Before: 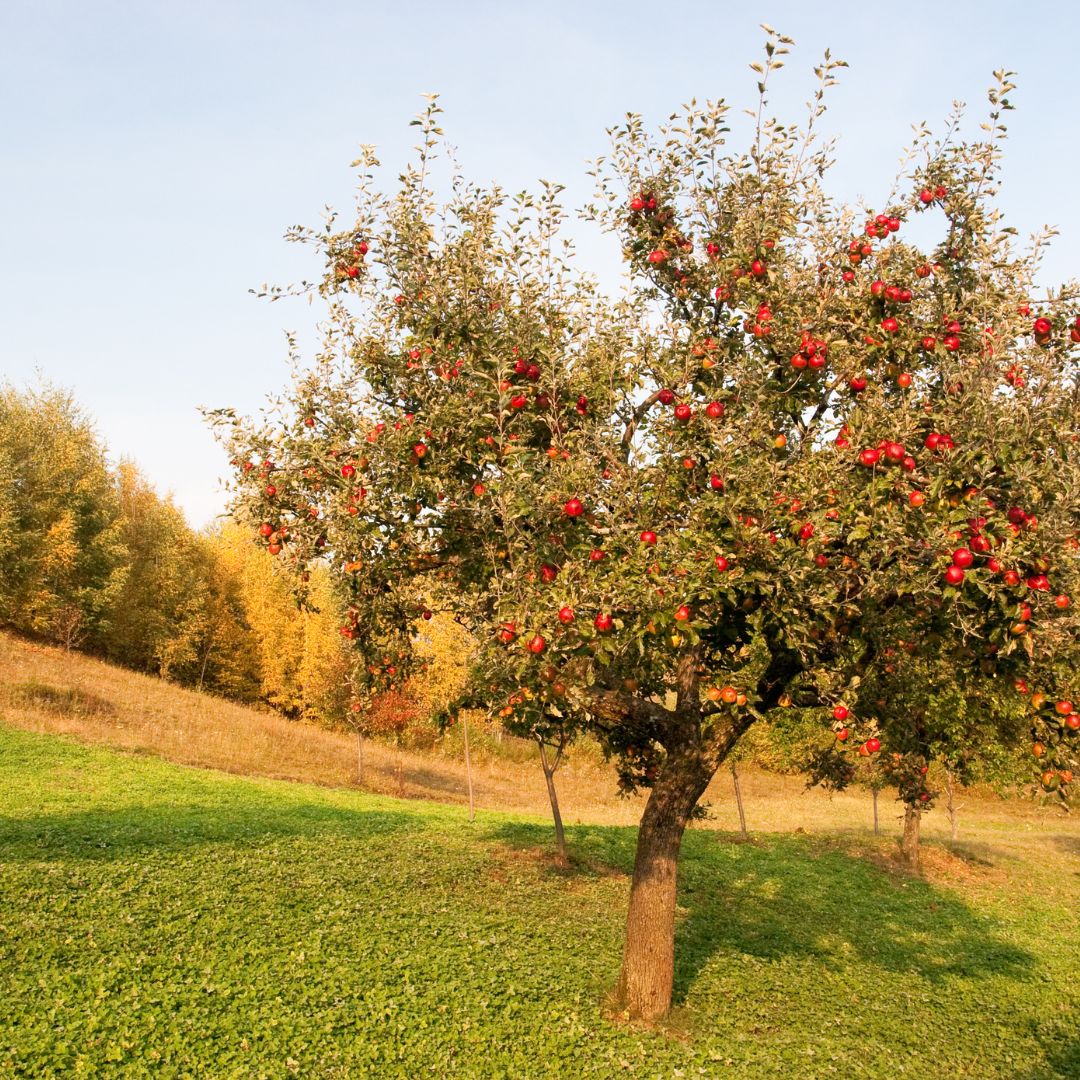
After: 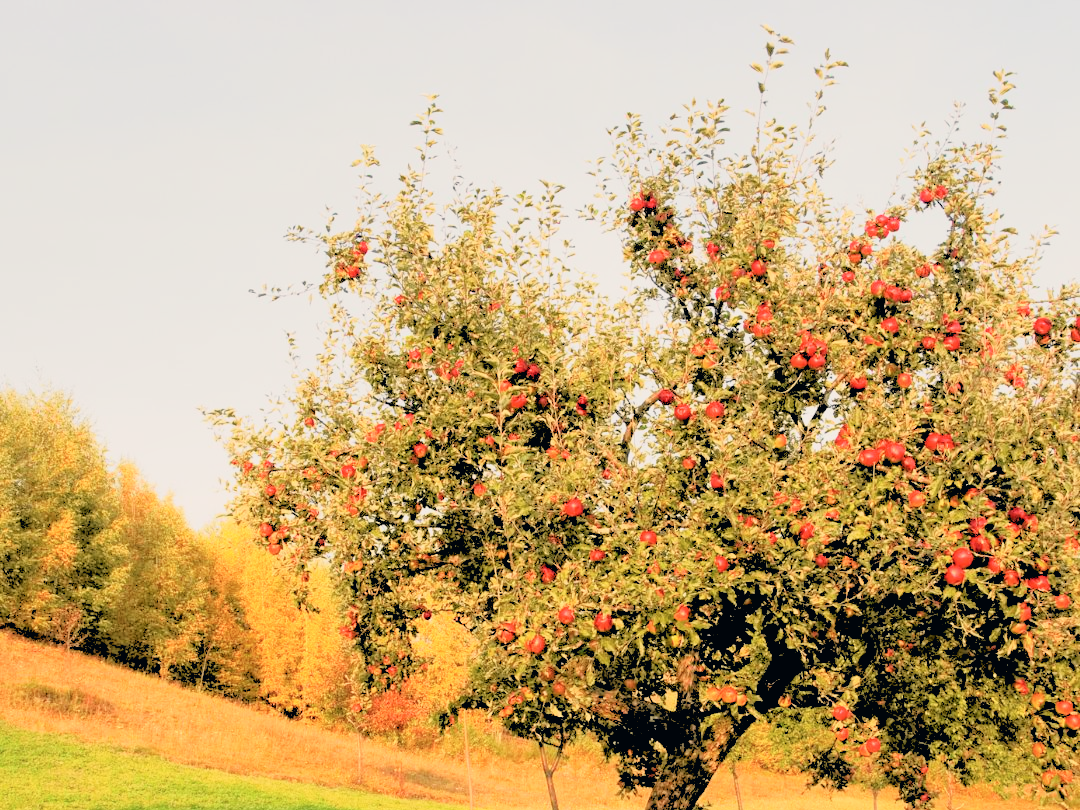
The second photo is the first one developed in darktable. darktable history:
tone curve: curves: ch0 [(0, 0.008) (0.107, 0.091) (0.278, 0.351) (0.457, 0.562) (0.628, 0.738) (0.839, 0.909) (0.998, 0.978)]; ch1 [(0, 0) (0.437, 0.408) (0.474, 0.479) (0.502, 0.5) (0.527, 0.519) (0.561, 0.575) (0.608, 0.665) (0.669, 0.748) (0.859, 0.899) (1, 1)]; ch2 [(0, 0) (0.33, 0.301) (0.421, 0.443) (0.473, 0.498) (0.502, 0.504) (0.522, 0.527) (0.549, 0.583) (0.644, 0.703) (1, 1)], color space Lab, independent channels, preserve colors none
rgb levels: levels [[0.027, 0.429, 0.996], [0, 0.5, 1], [0, 0.5, 1]]
crop: bottom 24.967%
color correction: highlights a* 2.75, highlights b* 5, shadows a* -2.04, shadows b* -4.84, saturation 0.8
shadows and highlights: shadows 25, white point adjustment -3, highlights -30
